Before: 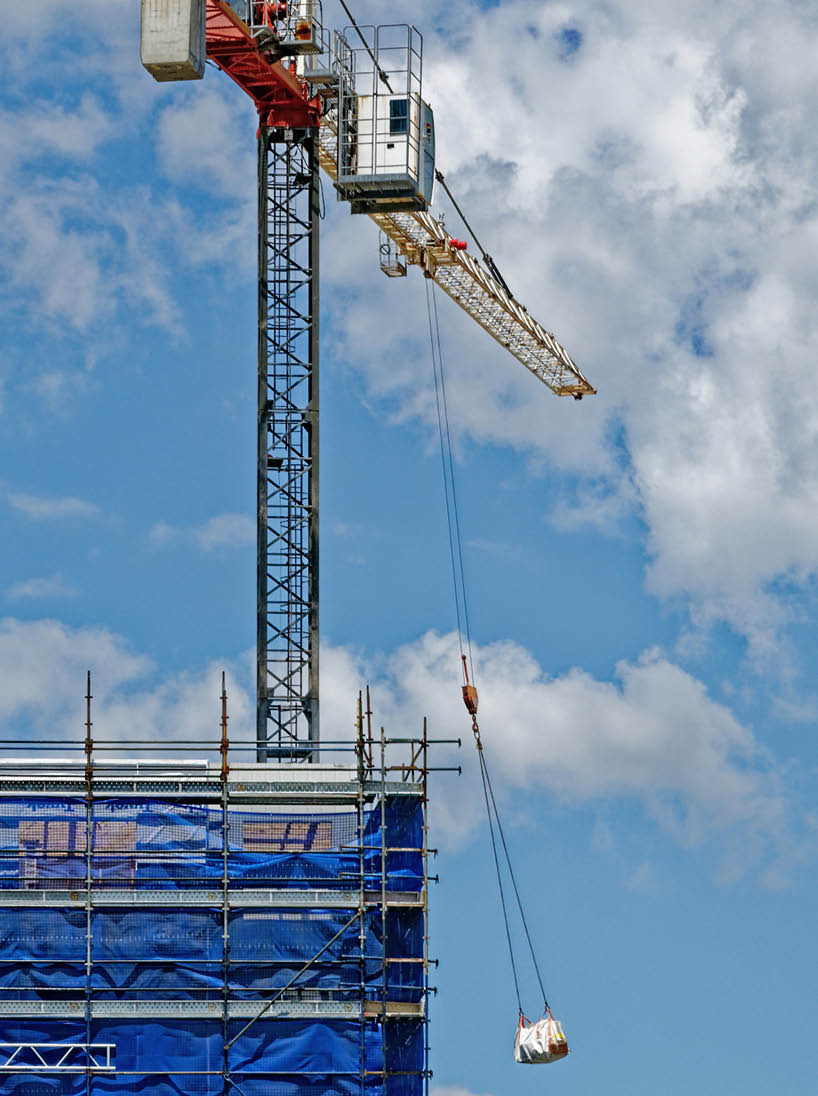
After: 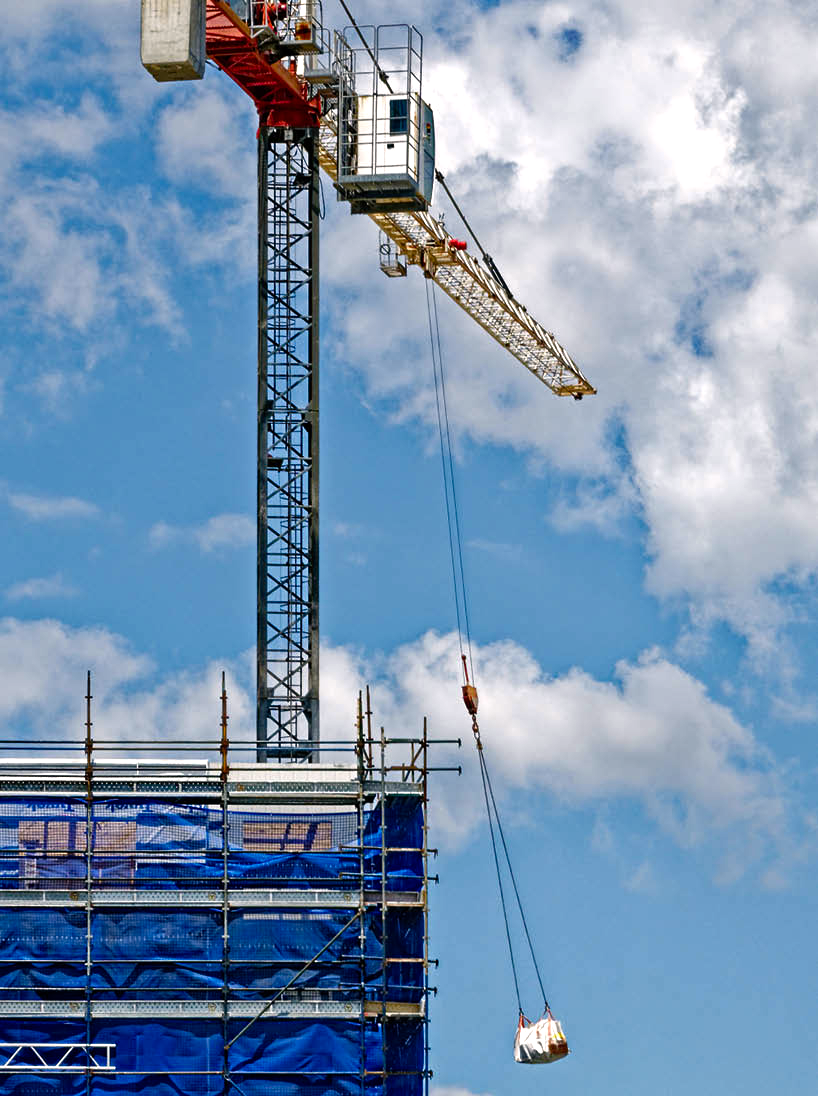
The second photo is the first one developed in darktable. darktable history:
color balance rgb: highlights gain › chroma 1.378%, highlights gain › hue 50.2°, perceptual saturation grading › global saturation 20%, perceptual saturation grading › highlights -25.796%, perceptual saturation grading › shadows 24.07%, perceptual brilliance grading › highlights 14.111%, perceptual brilliance grading › shadows -18.547%, global vibrance 9.676%
